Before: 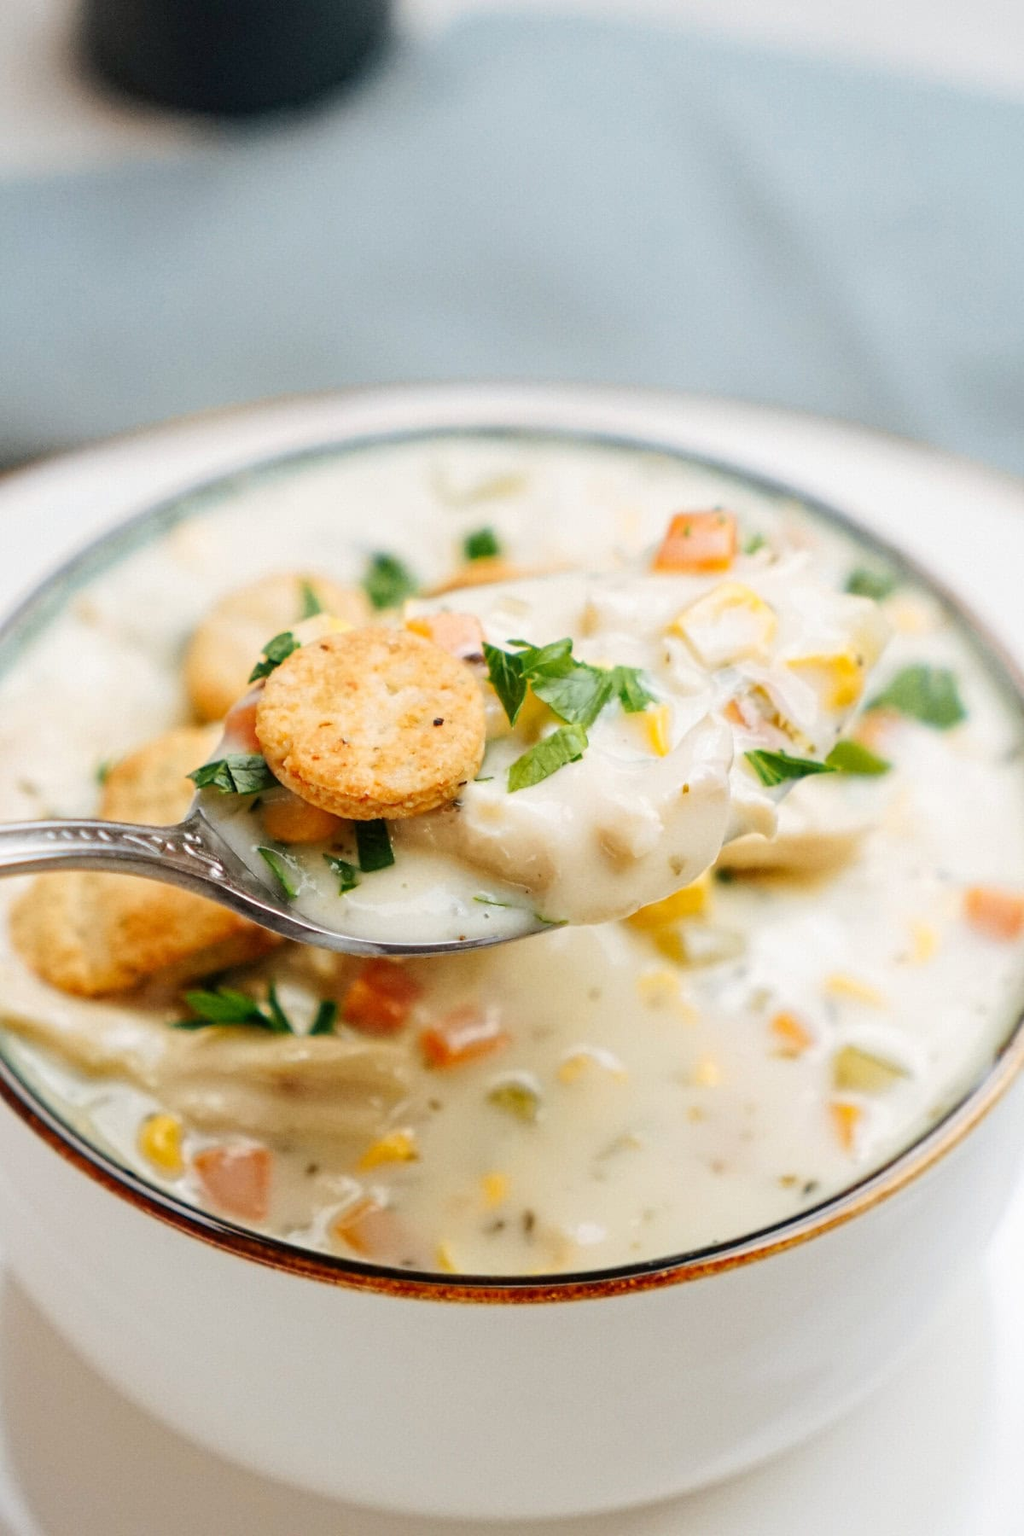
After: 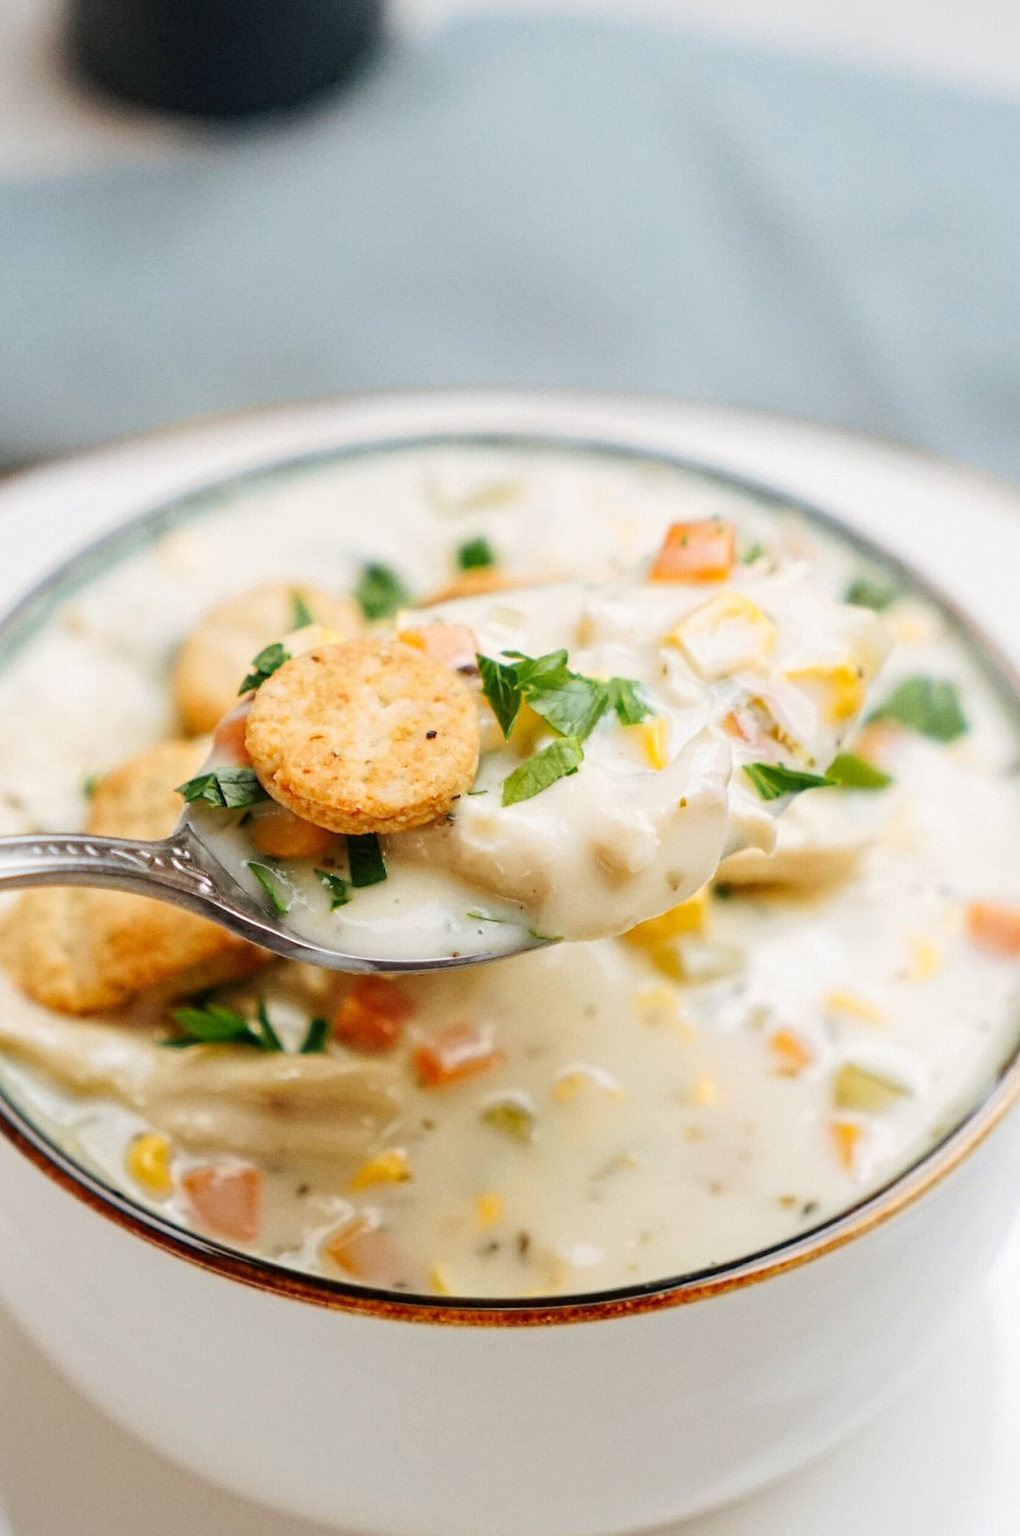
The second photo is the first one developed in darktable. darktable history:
crop and rotate: left 1.461%, right 0.586%, bottom 1.684%
